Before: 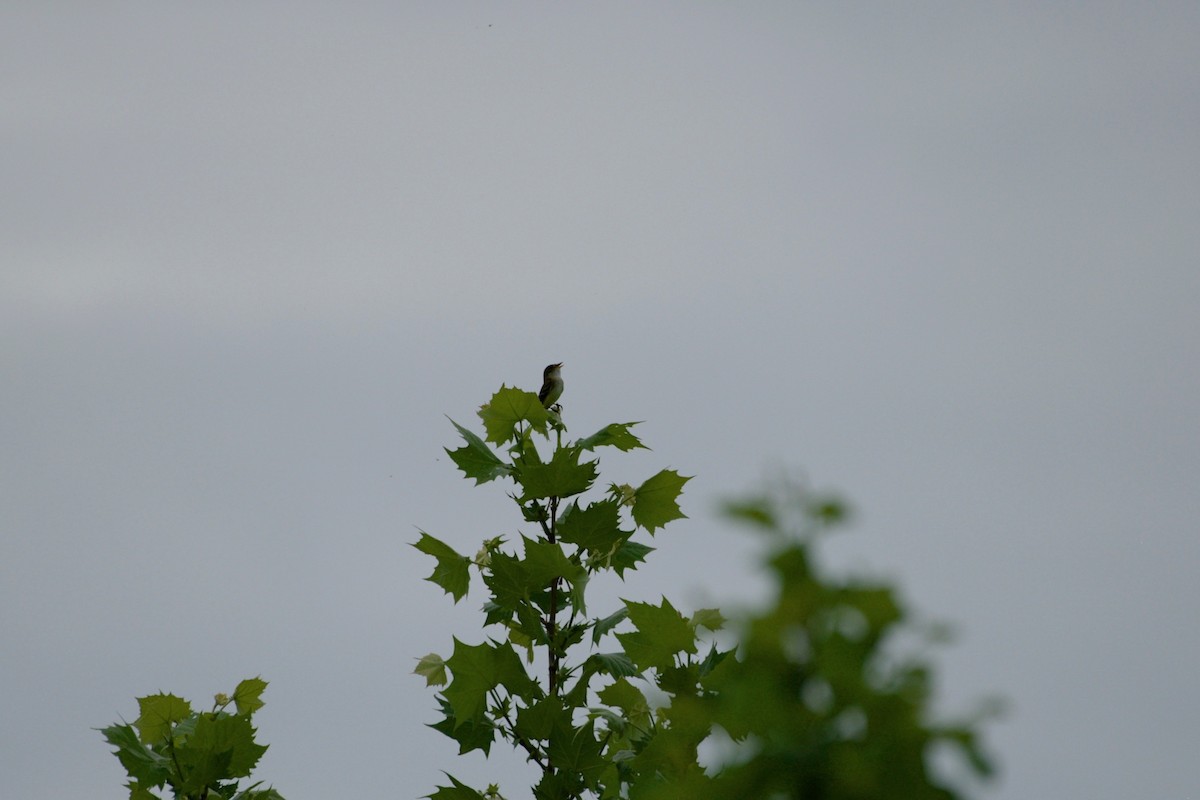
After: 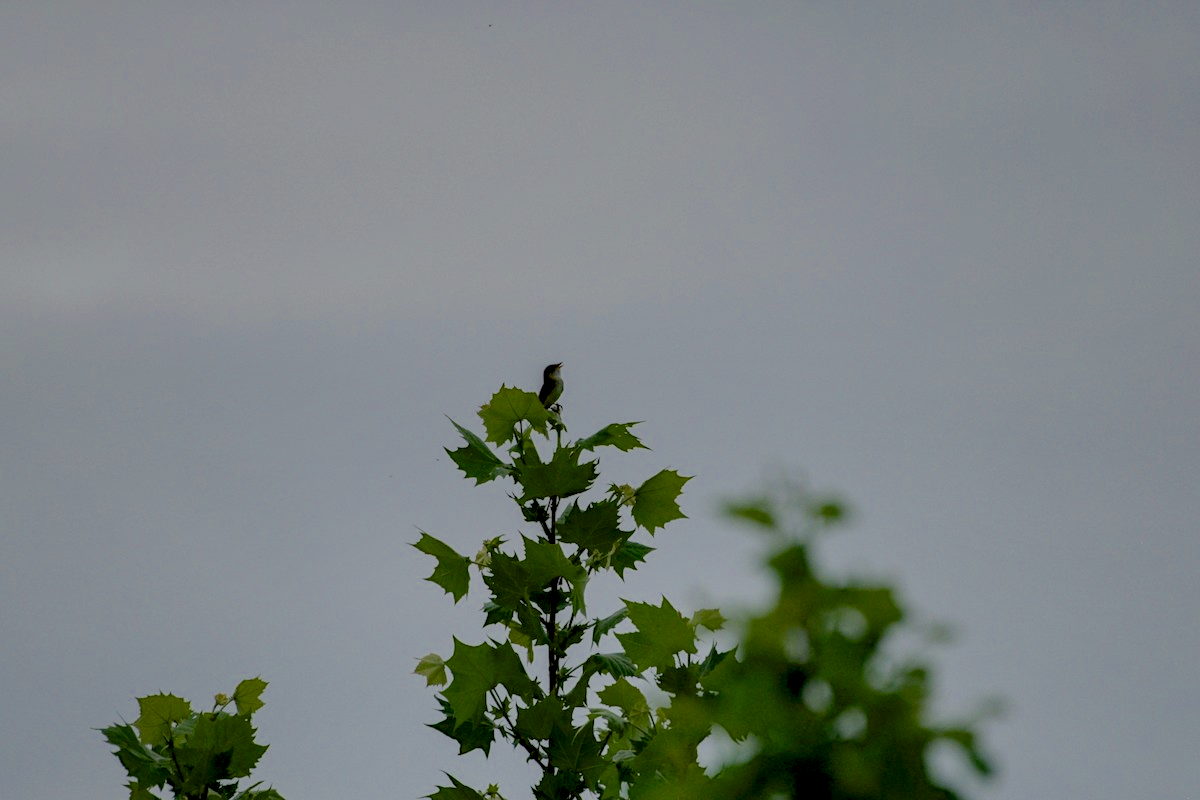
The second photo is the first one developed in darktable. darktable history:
filmic rgb: black relative exposure -7.99 EV, white relative exposure 8.04 EV, target black luminance 0%, hardness 2.48, latitude 75.86%, contrast 0.551, shadows ↔ highlights balance 0.005%, add noise in highlights 0.001, color science v3 (2019), use custom middle-gray values true, contrast in highlights soft
local contrast: highlights 80%, shadows 58%, detail 174%, midtone range 0.604
haze removal: compatibility mode true, adaptive false
